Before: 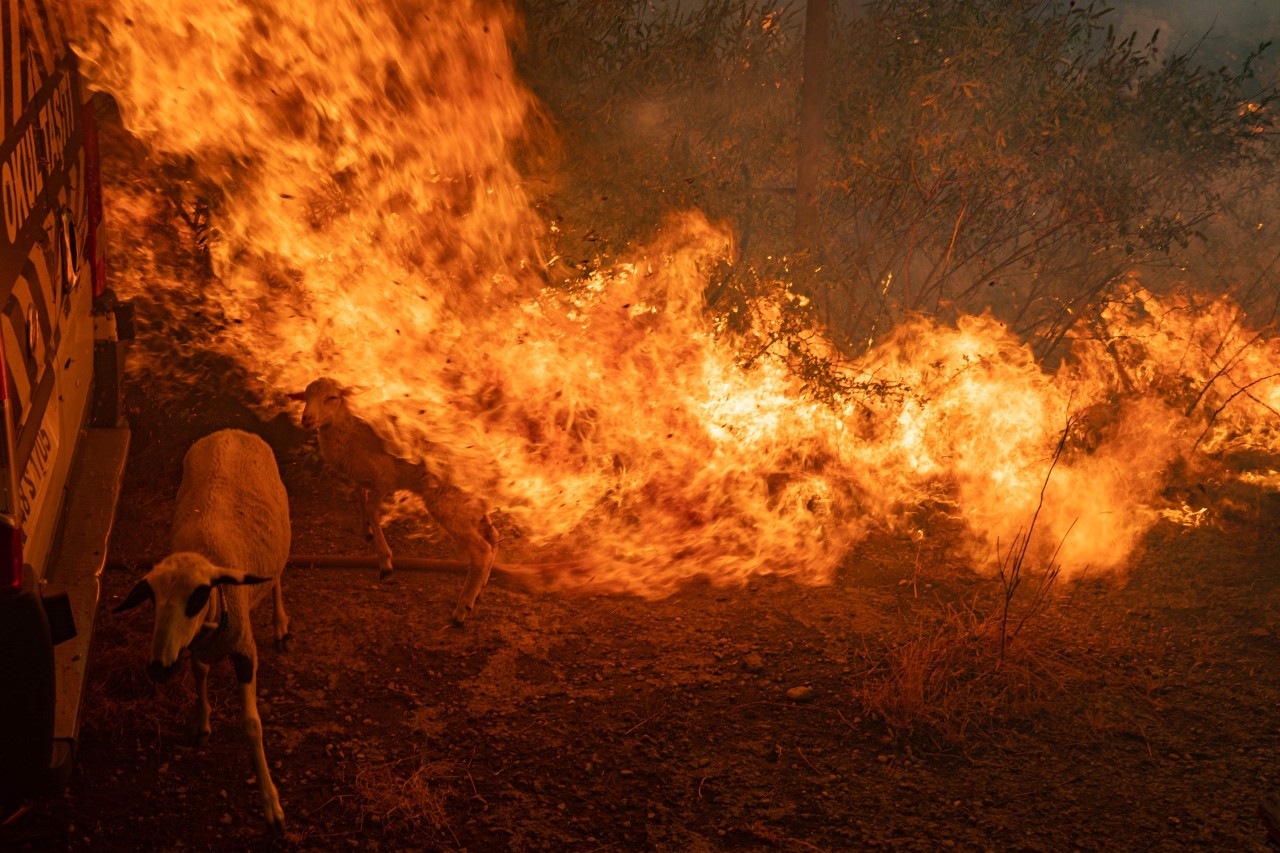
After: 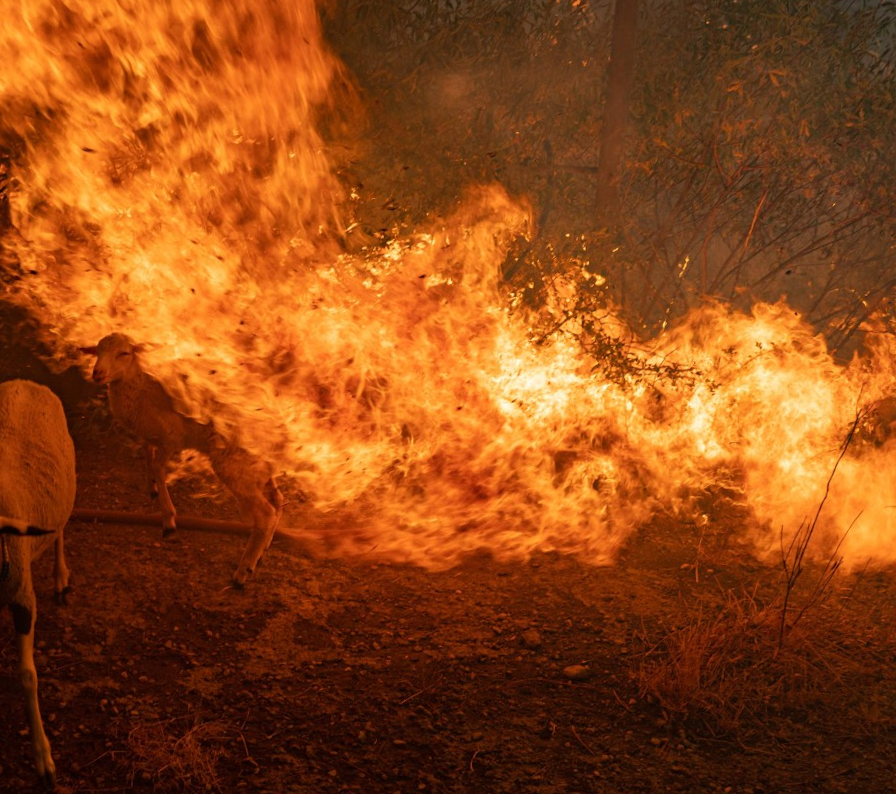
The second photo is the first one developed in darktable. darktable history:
crop and rotate: angle -2.85°, left 13.95%, top 0.038%, right 10.835%, bottom 0.039%
